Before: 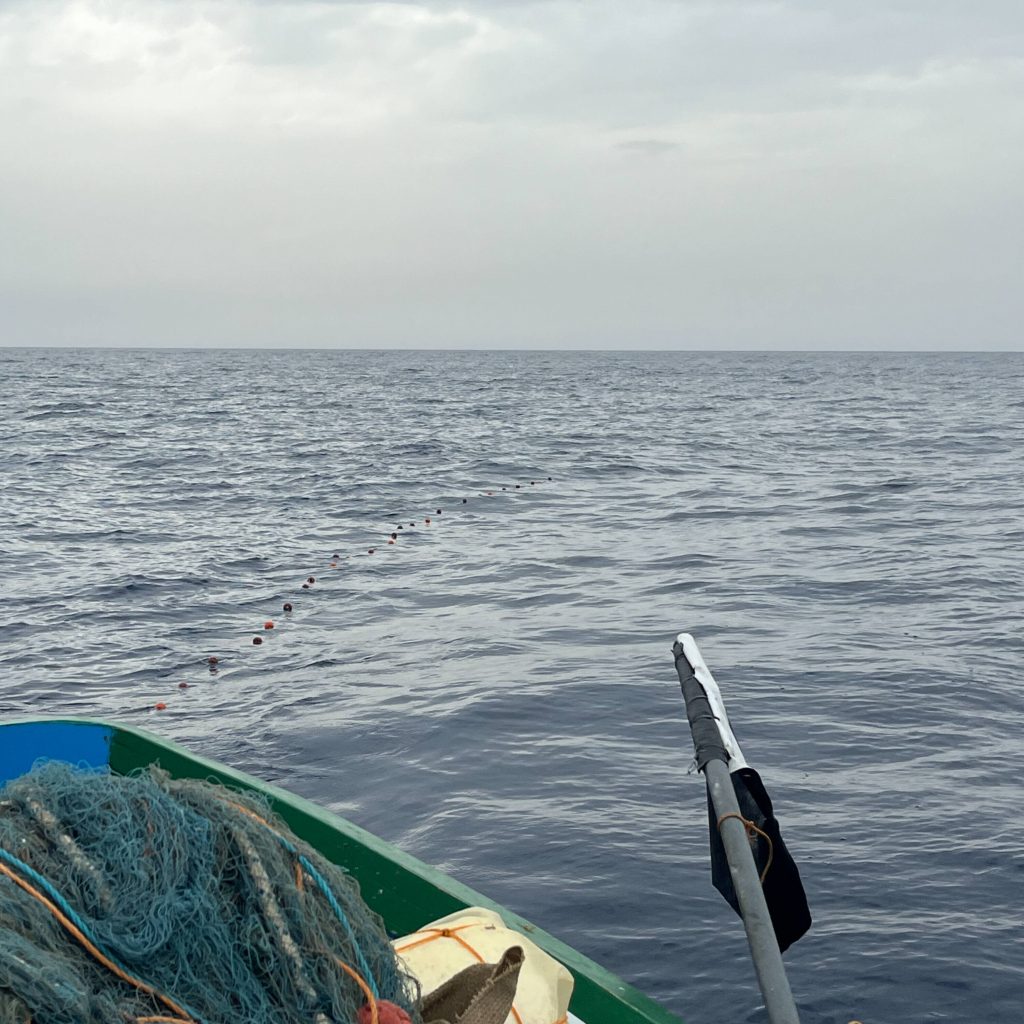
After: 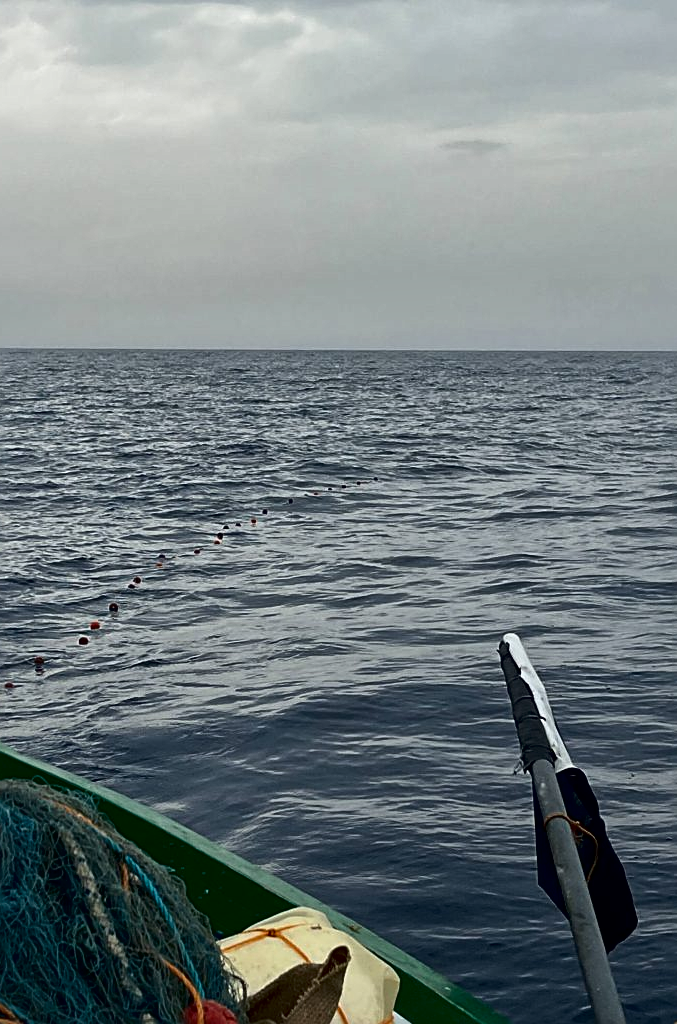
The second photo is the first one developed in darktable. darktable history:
crop: left 17.067%, right 16.807%
tone equalizer: edges refinement/feathering 500, mask exposure compensation -1.57 EV, preserve details no
exposure: black level correction 0.001, exposure -0.202 EV, compensate highlight preservation false
color correction: highlights b* 0.027
local contrast: mode bilateral grid, contrast 21, coarseness 50, detail 144%, midtone range 0.2
sharpen: on, module defaults
contrast brightness saturation: contrast 0.101, brightness -0.256, saturation 0.138
